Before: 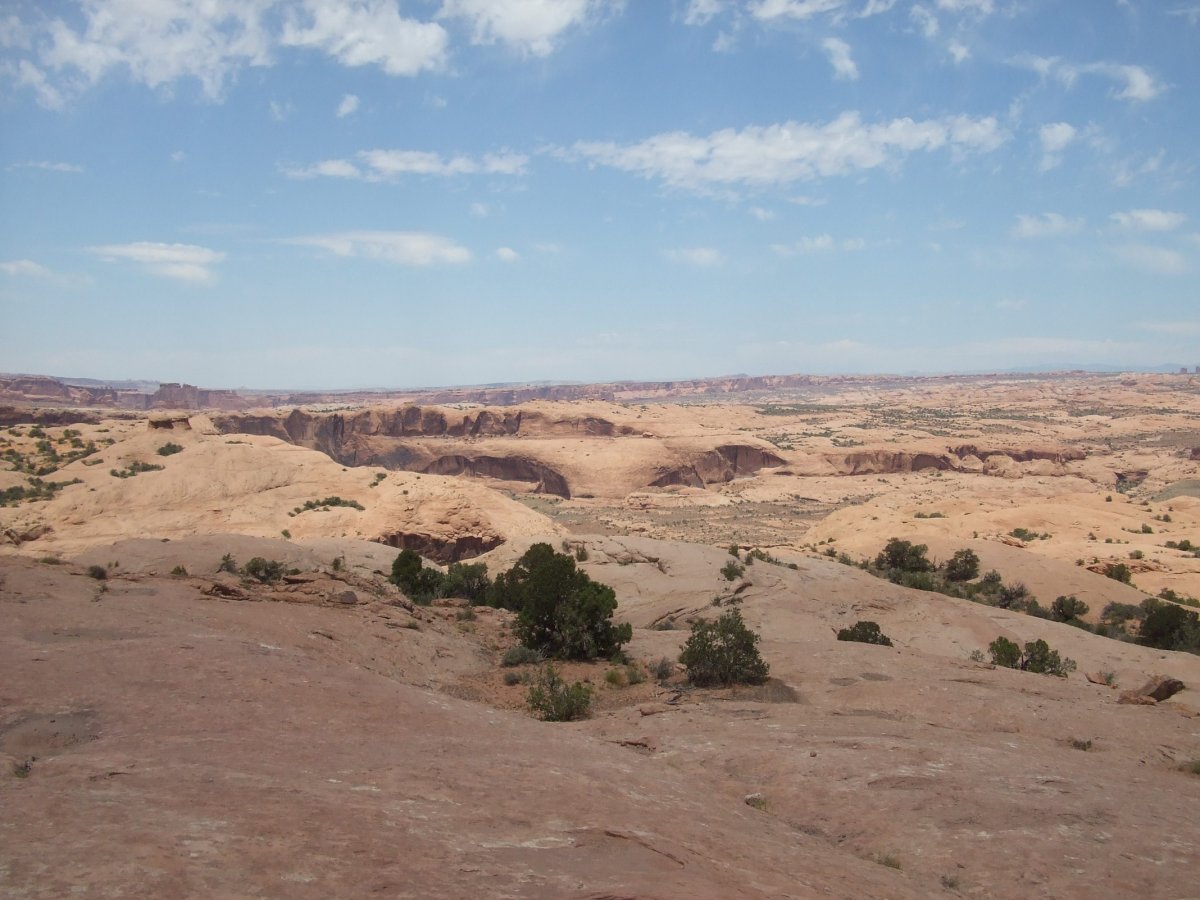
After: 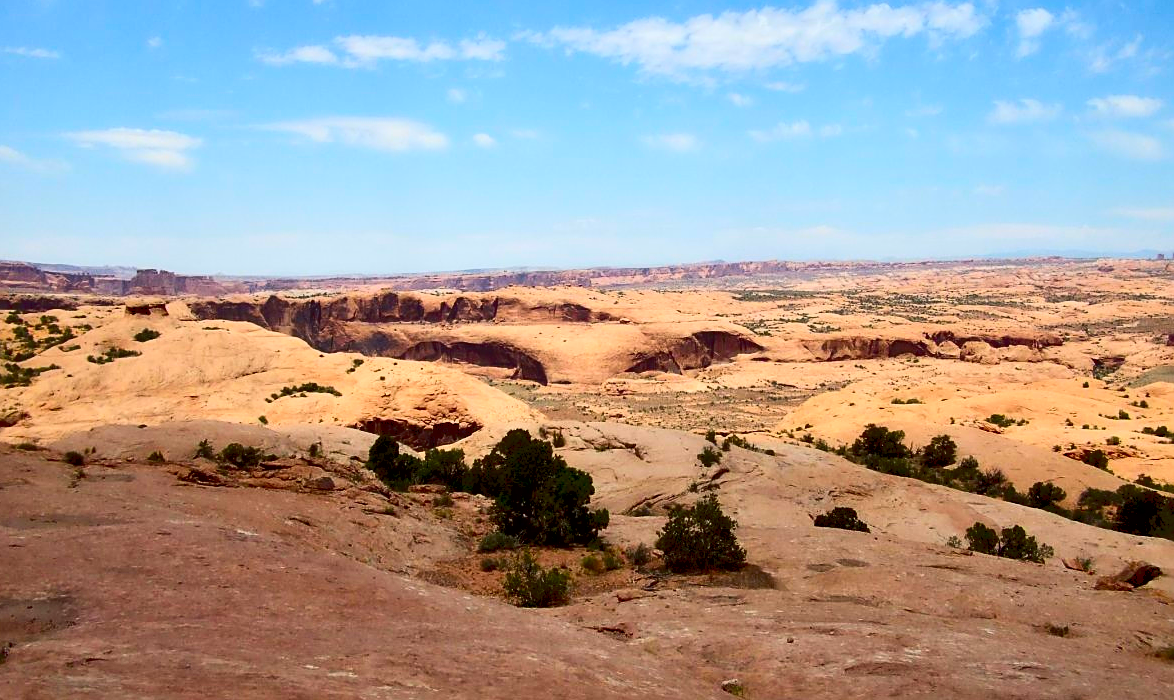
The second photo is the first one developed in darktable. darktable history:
tone equalizer: edges refinement/feathering 500, mask exposure compensation -1.57 EV, preserve details no
contrast brightness saturation: contrast 0.266, brightness 0.02, saturation 0.879
shadows and highlights: shadows 62.29, white point adjustment 0.303, highlights -34.03, compress 83.85%
contrast equalizer: octaves 7, y [[0.514, 0.573, 0.581, 0.508, 0.5, 0.5], [0.5 ×6], [0.5 ×6], [0 ×6], [0 ×6]]
crop and rotate: left 1.953%, top 12.755%, right 0.155%, bottom 9.46%
exposure: black level correction 0.013, compensate highlight preservation false
sharpen: on, module defaults
